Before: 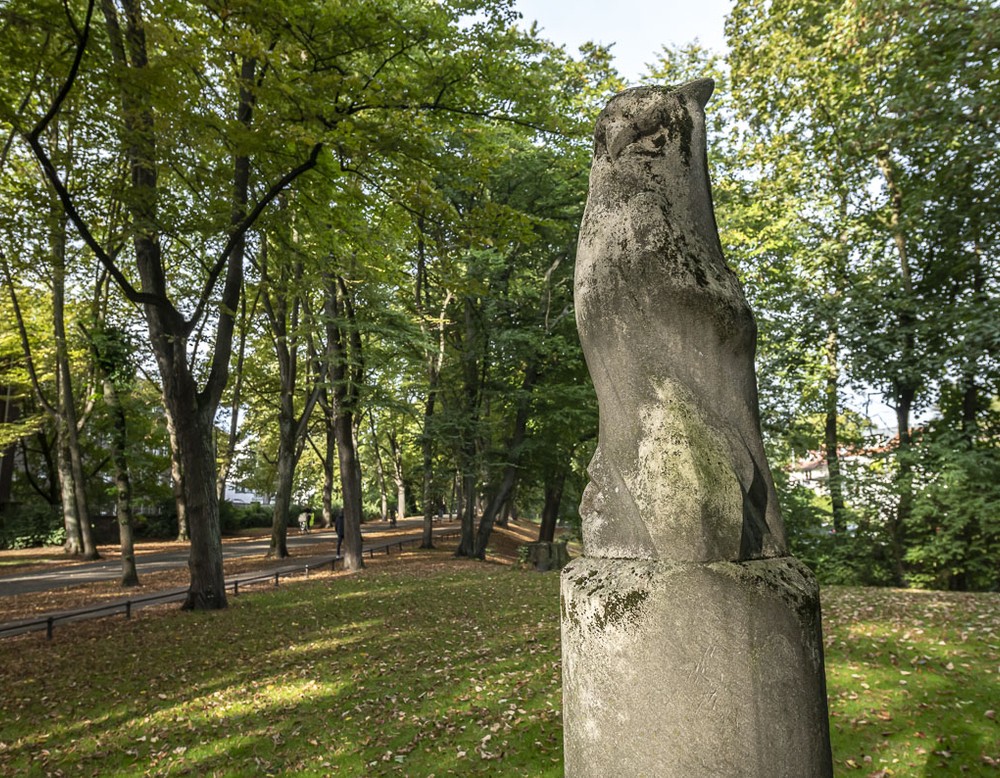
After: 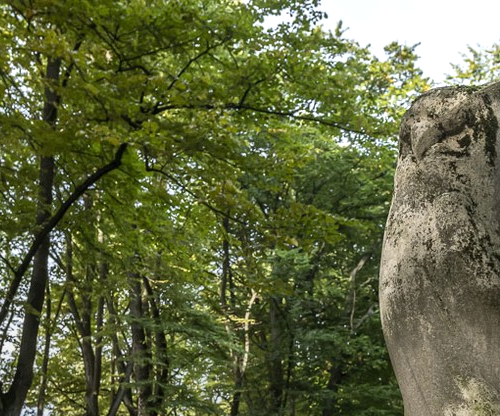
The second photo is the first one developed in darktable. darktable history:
crop: left 19.556%, right 30.401%, bottom 46.458%
graduated density: rotation -180°, offset 27.42
exposure: exposure 0.207 EV, compensate highlight preservation false
